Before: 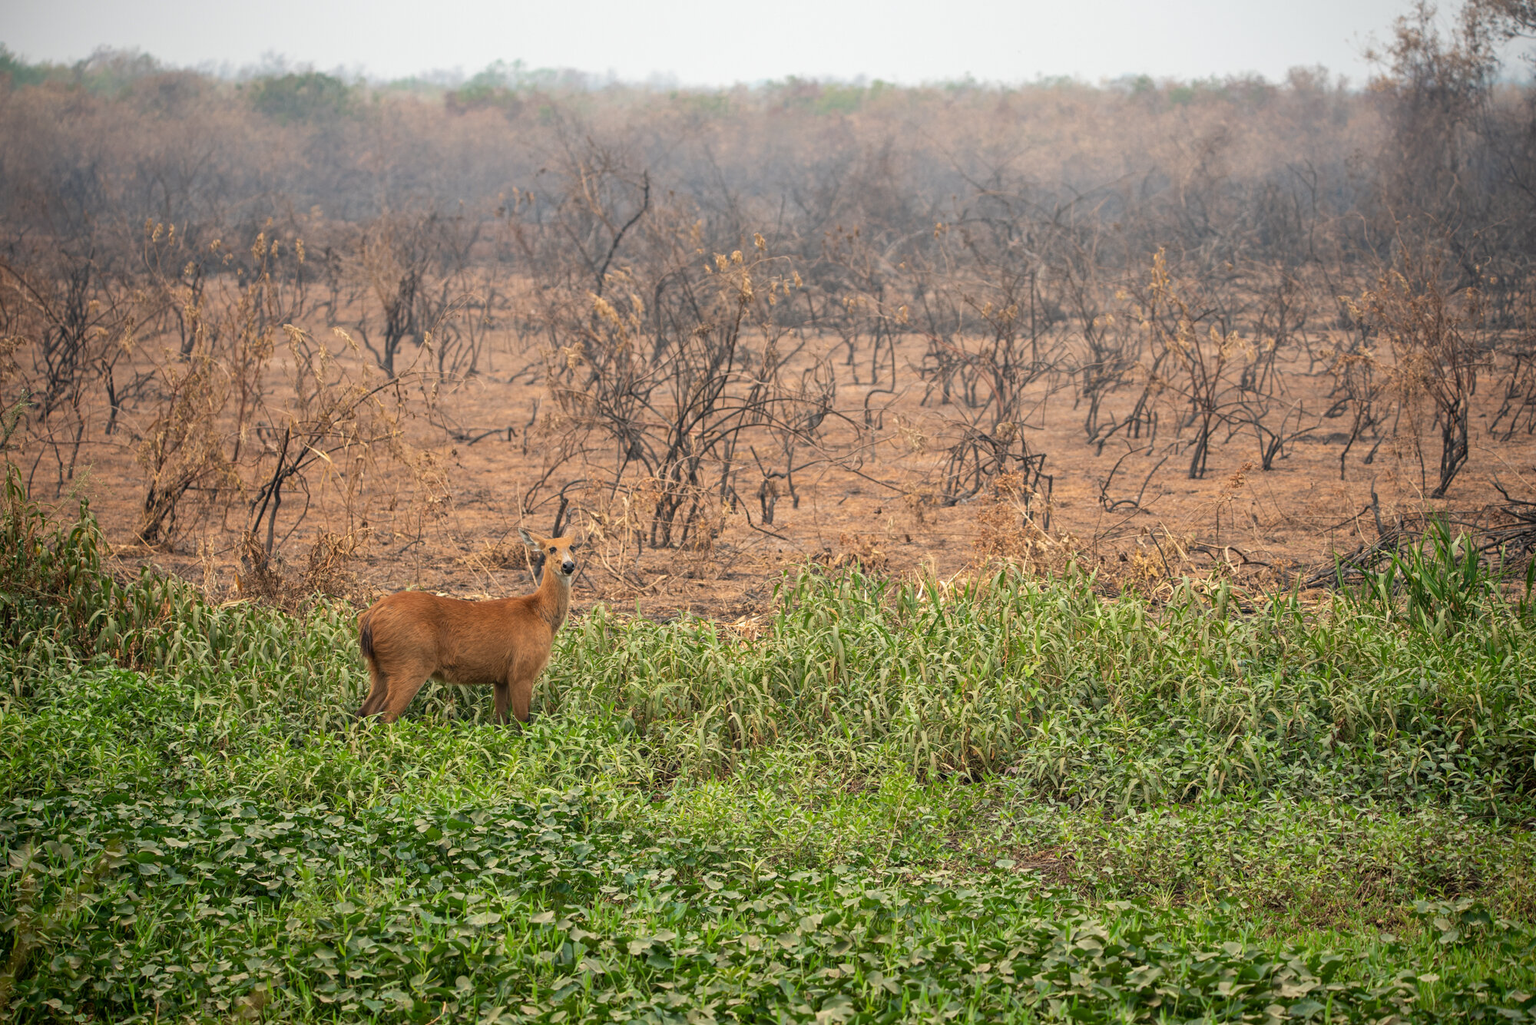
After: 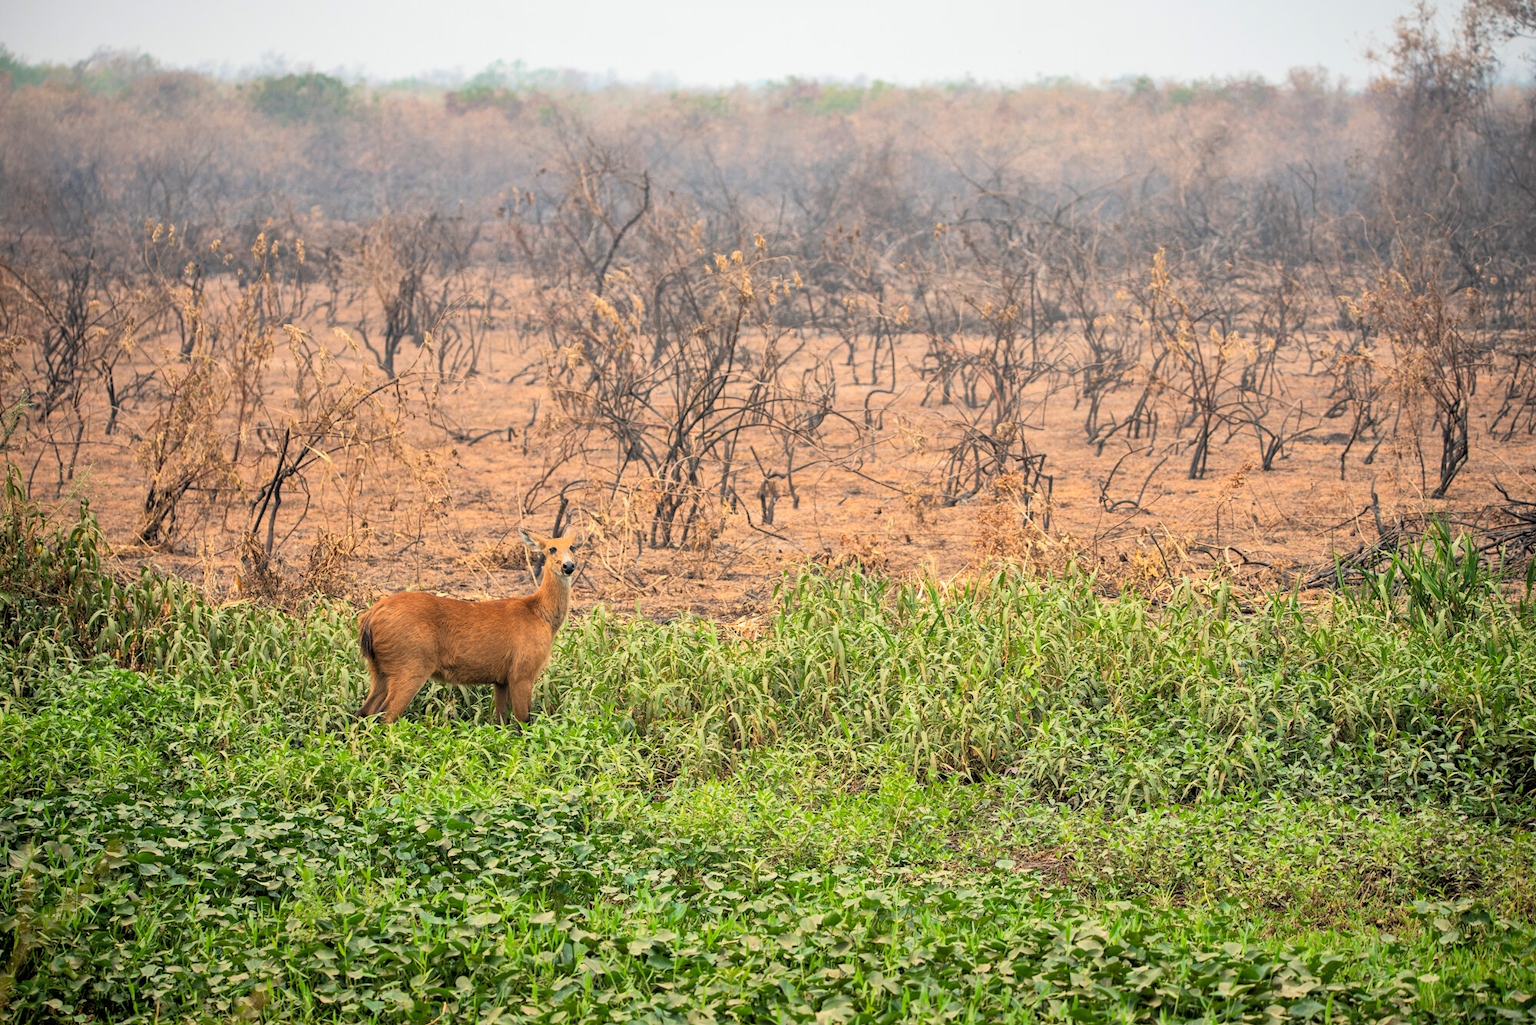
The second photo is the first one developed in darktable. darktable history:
shadows and highlights: on, module defaults
tone curve: curves: ch0 [(0, 0) (0.082, 0.02) (0.129, 0.078) (0.275, 0.301) (0.67, 0.809) (1, 1)], color space Lab, linked channels, preserve colors none
